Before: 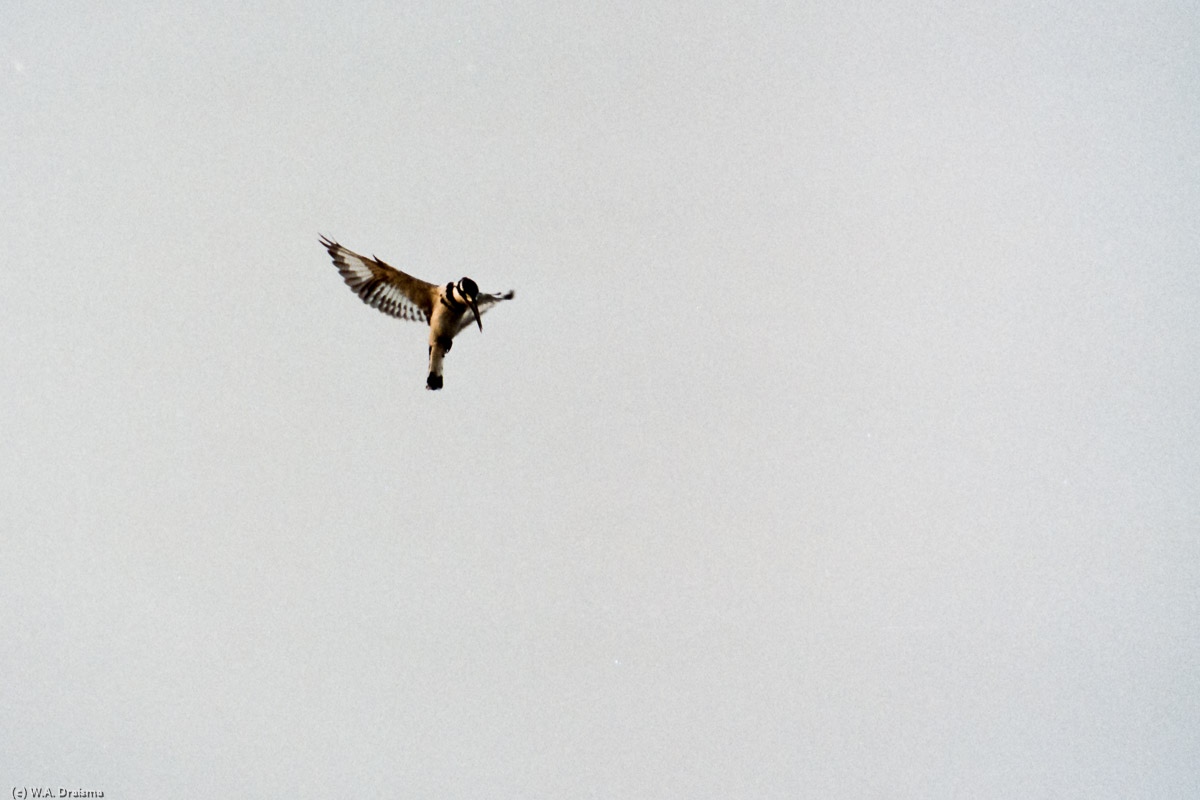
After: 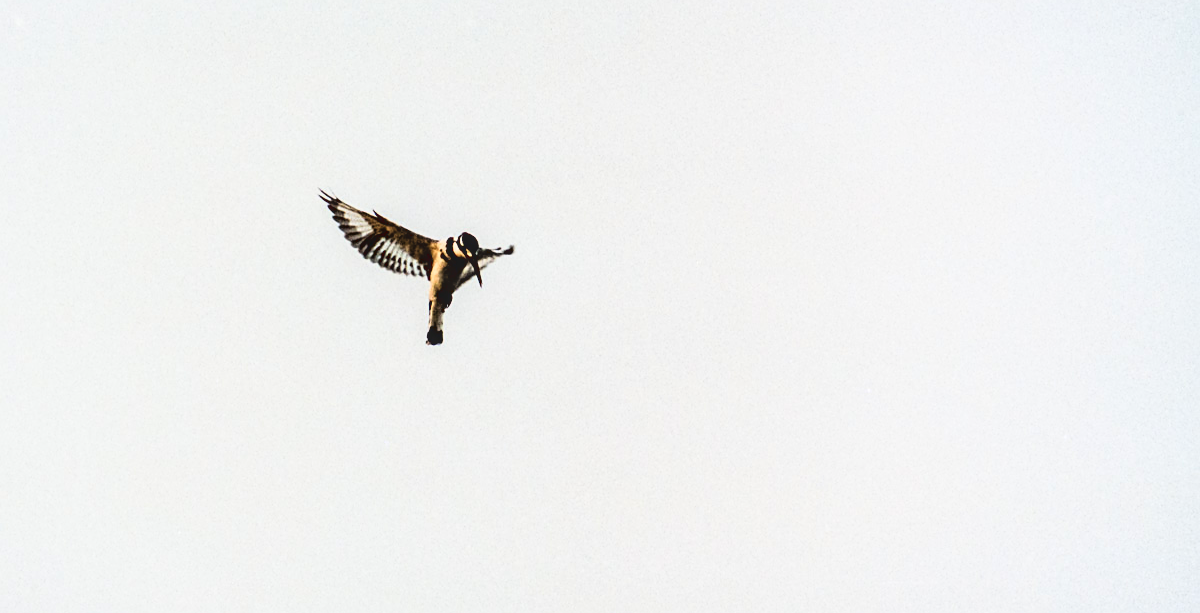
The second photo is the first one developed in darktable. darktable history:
crop: top 5.667%, bottom 17.637%
sharpen: on, module defaults
tone curve: curves: ch0 [(0, 0.016) (0.11, 0.039) (0.259, 0.235) (0.383, 0.437) (0.499, 0.597) (0.733, 0.867) (0.843, 0.948) (1, 1)], color space Lab, linked channels, preserve colors none
local contrast: on, module defaults
